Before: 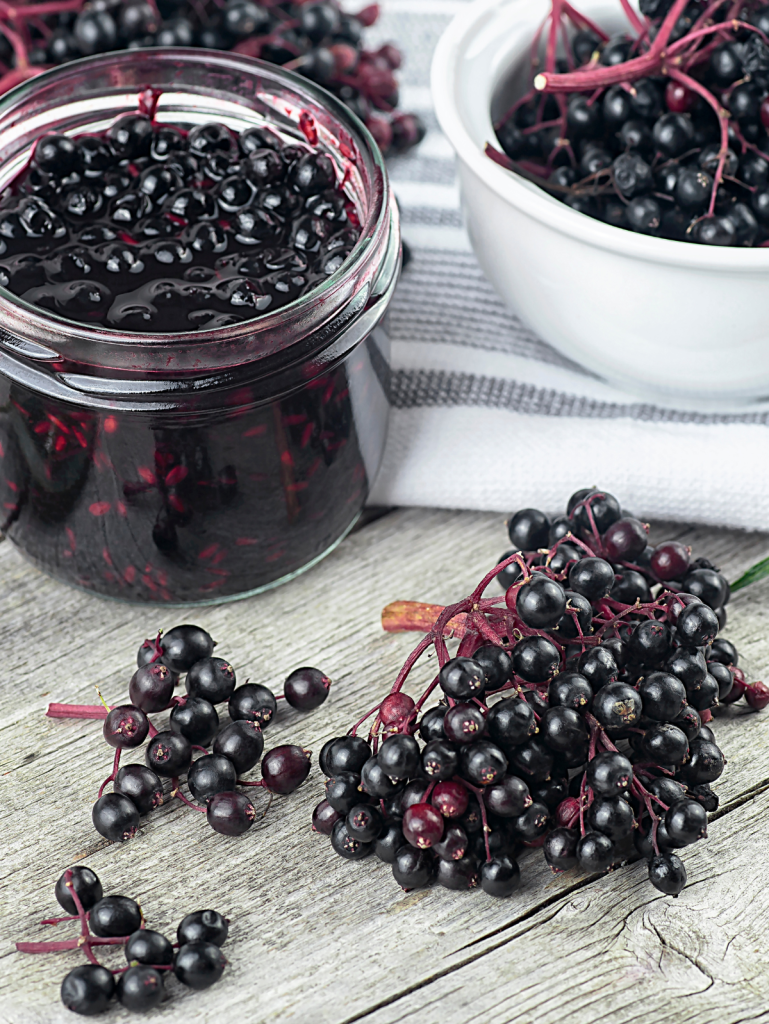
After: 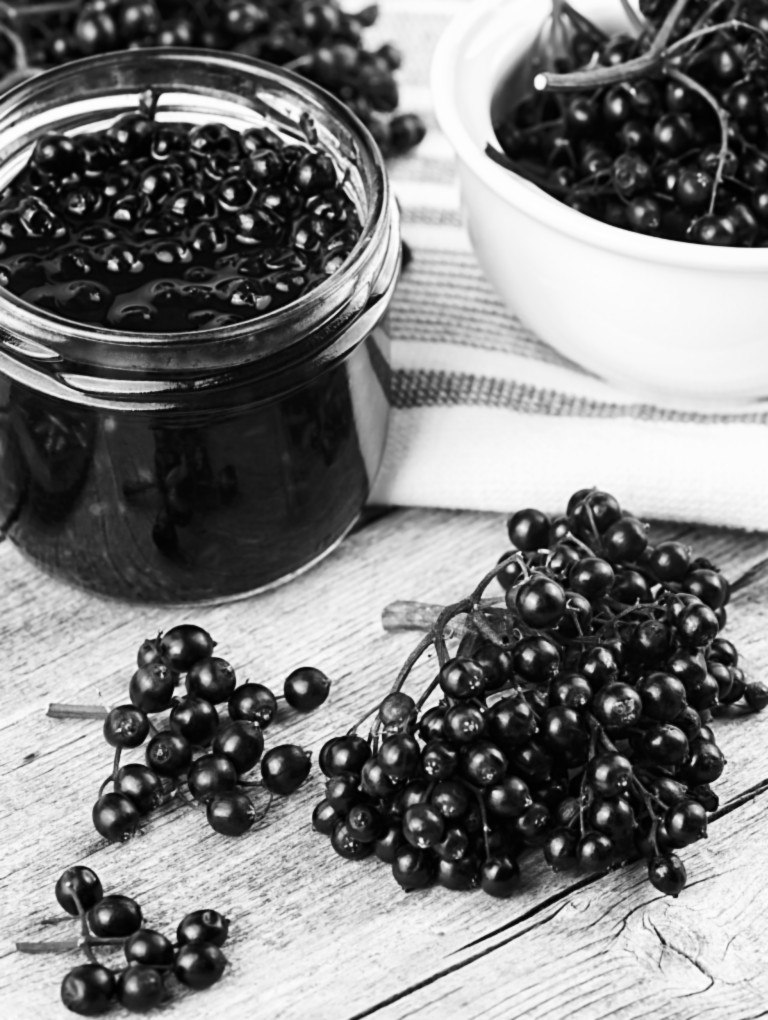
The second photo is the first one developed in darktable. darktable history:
lowpass: radius 0.76, contrast 1.56, saturation 0, unbound 0
base curve: curves: ch0 [(0, 0) (0.283, 0.295) (1, 1)], preserve colors none
crop: top 0.05%, bottom 0.098%
